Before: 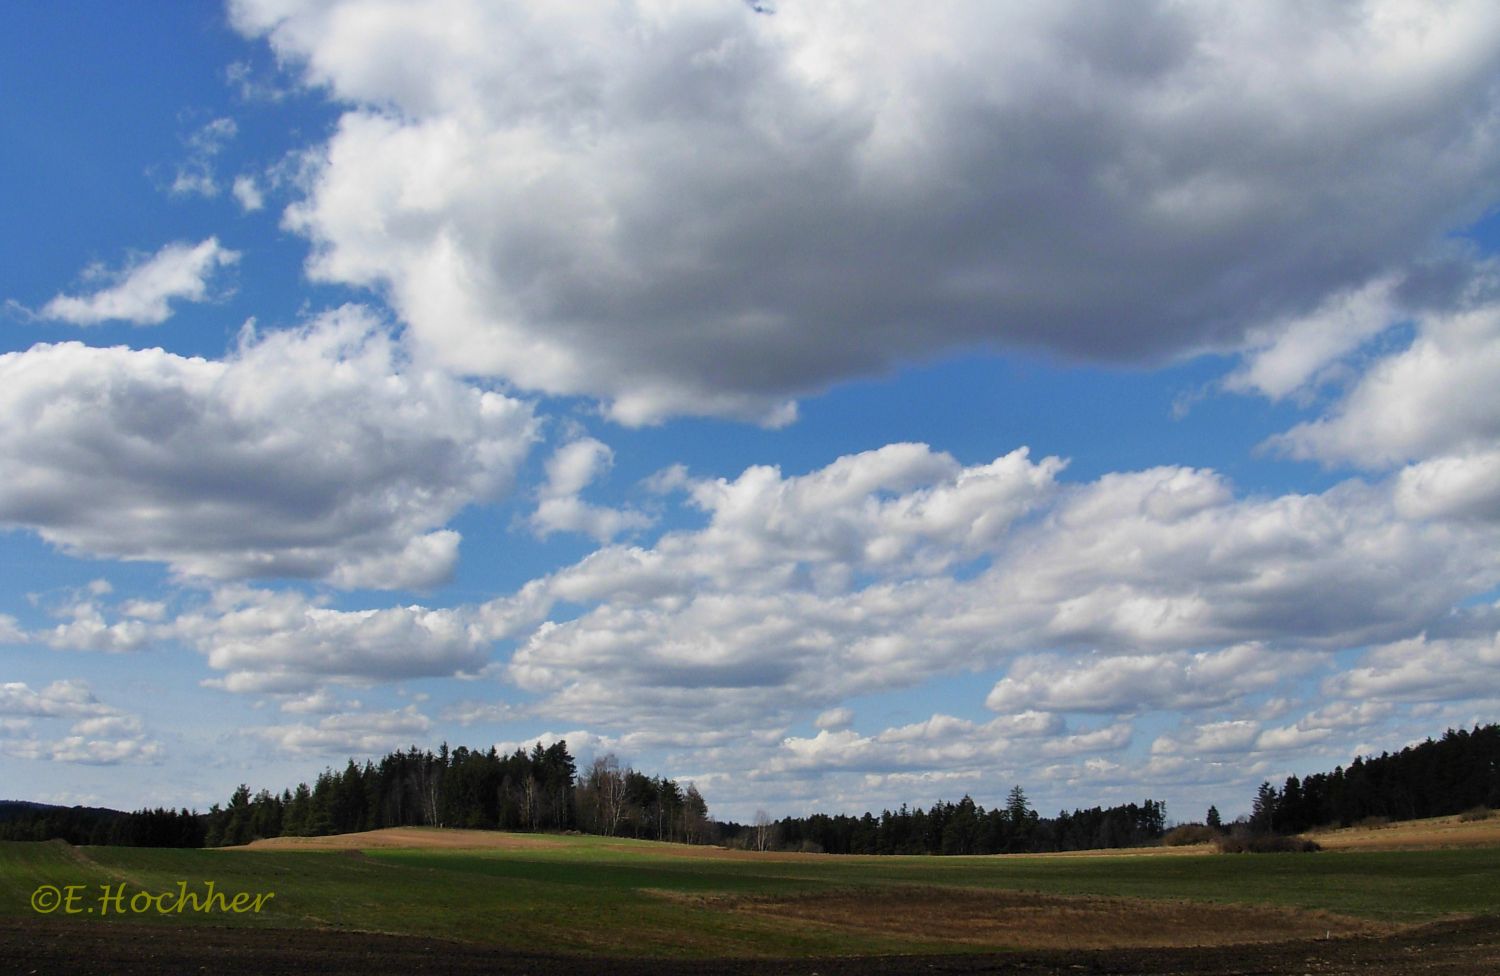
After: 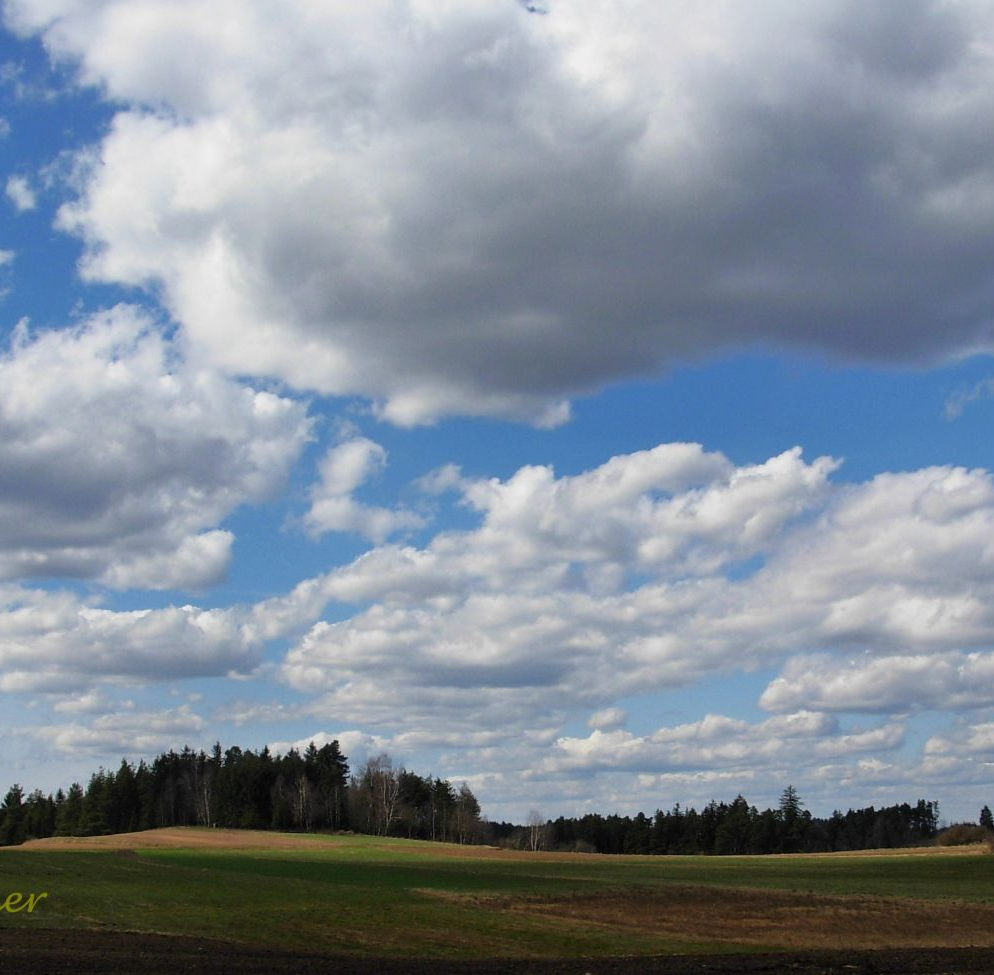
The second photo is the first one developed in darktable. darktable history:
crop and rotate: left 15.183%, right 18.51%
